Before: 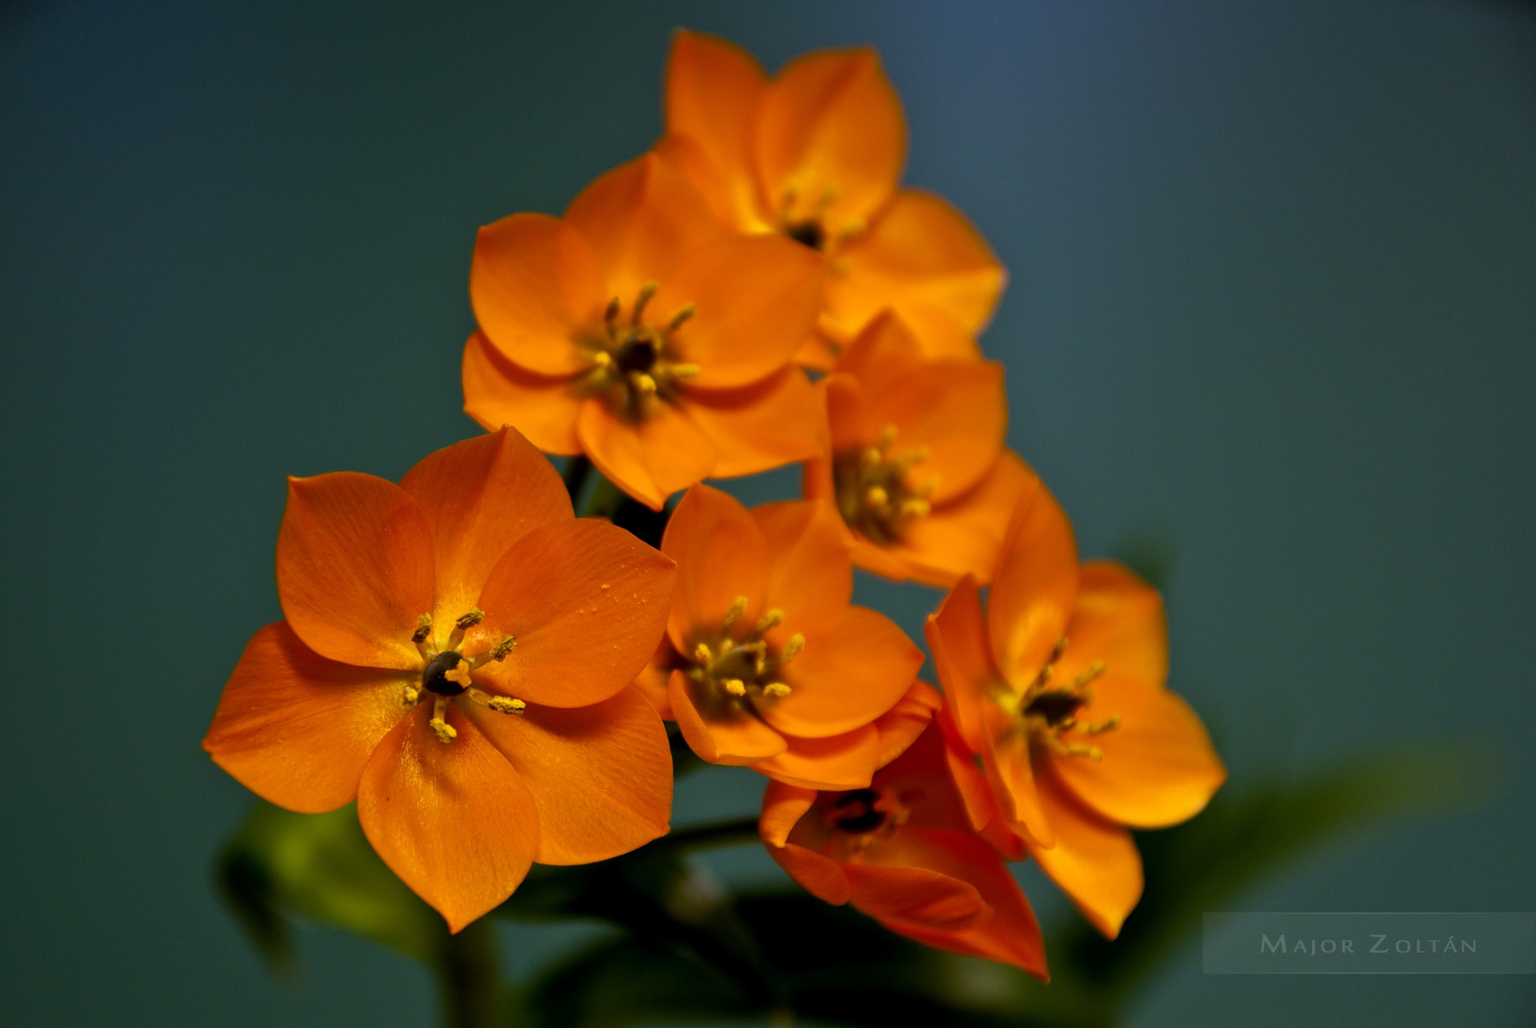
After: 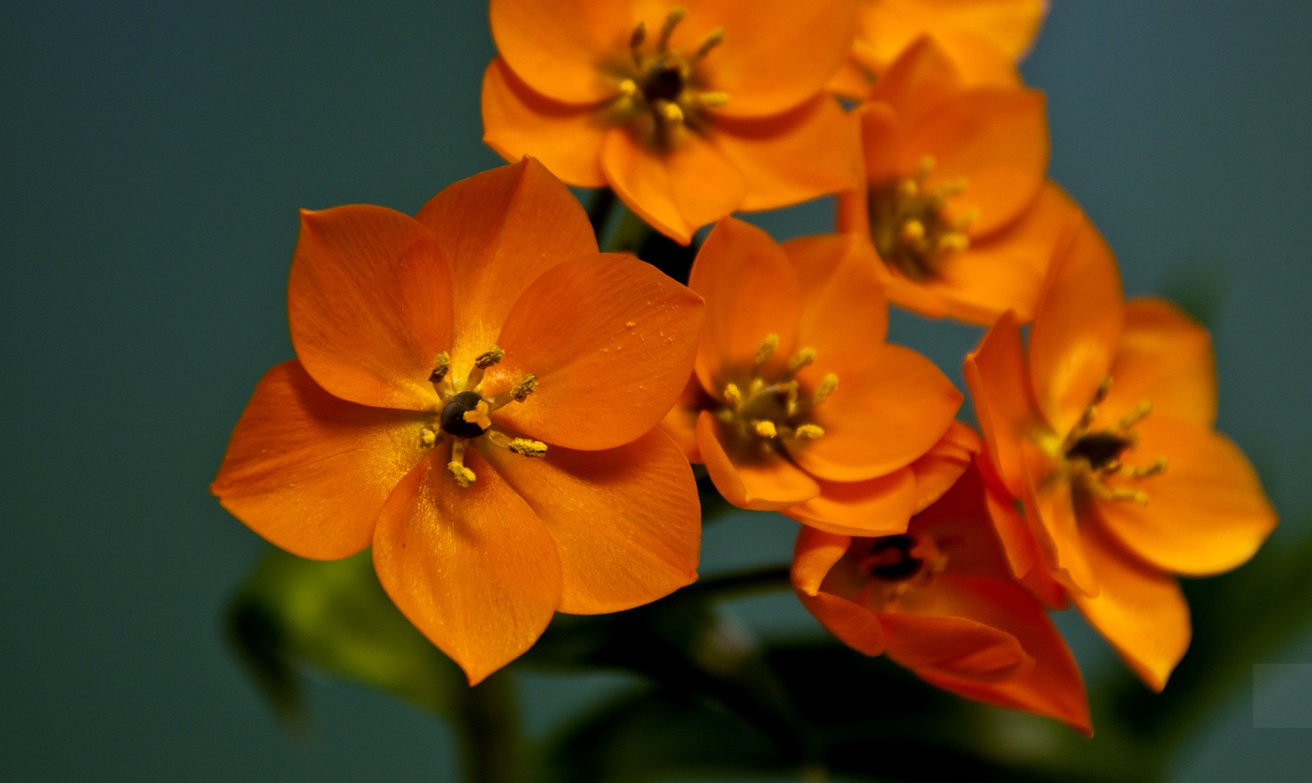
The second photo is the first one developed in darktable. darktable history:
crop: top 26.84%, right 17.968%
